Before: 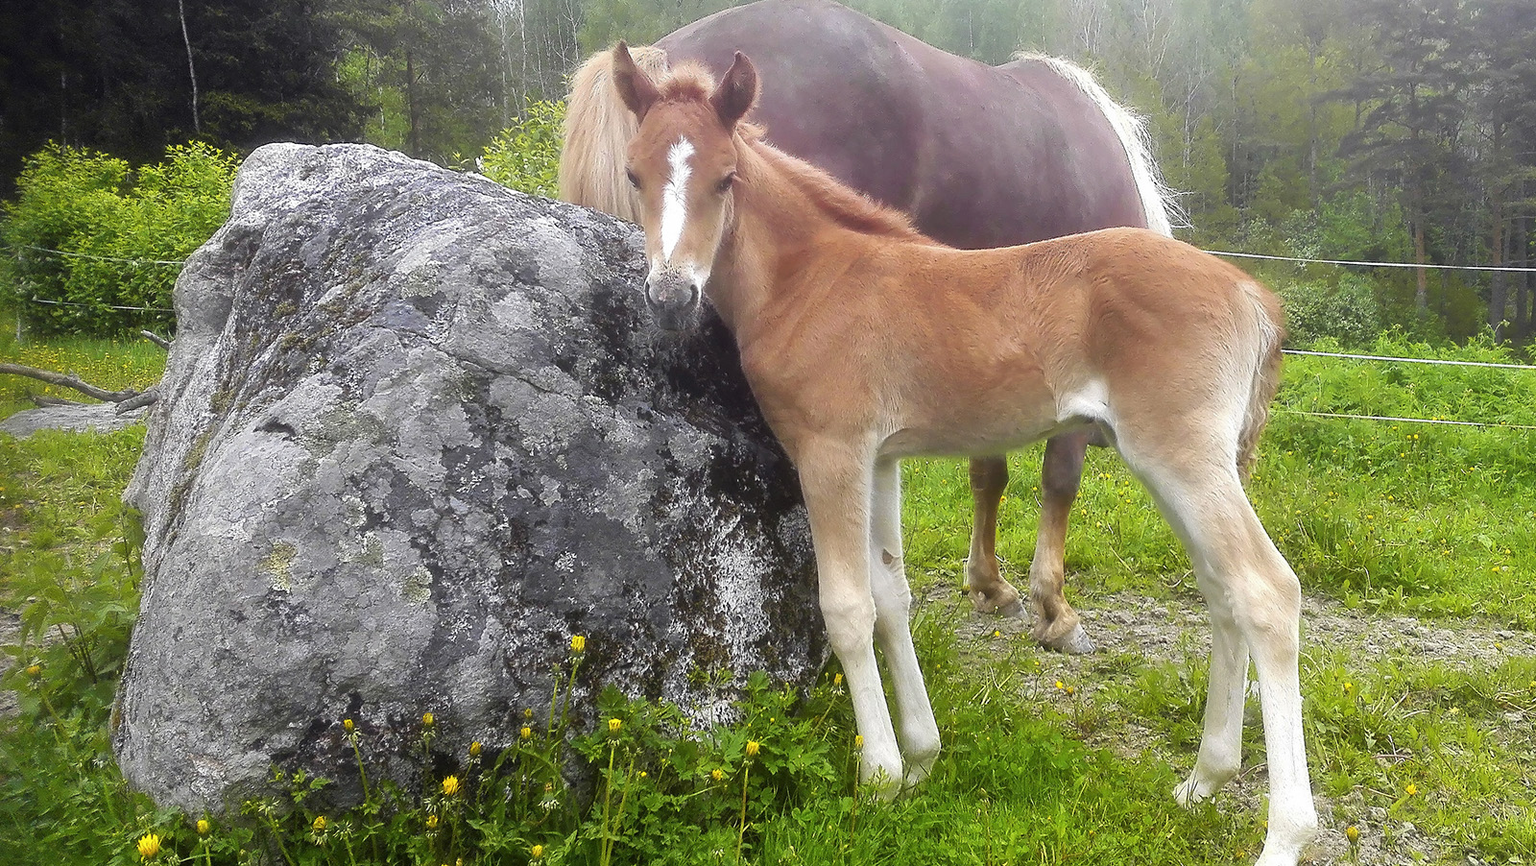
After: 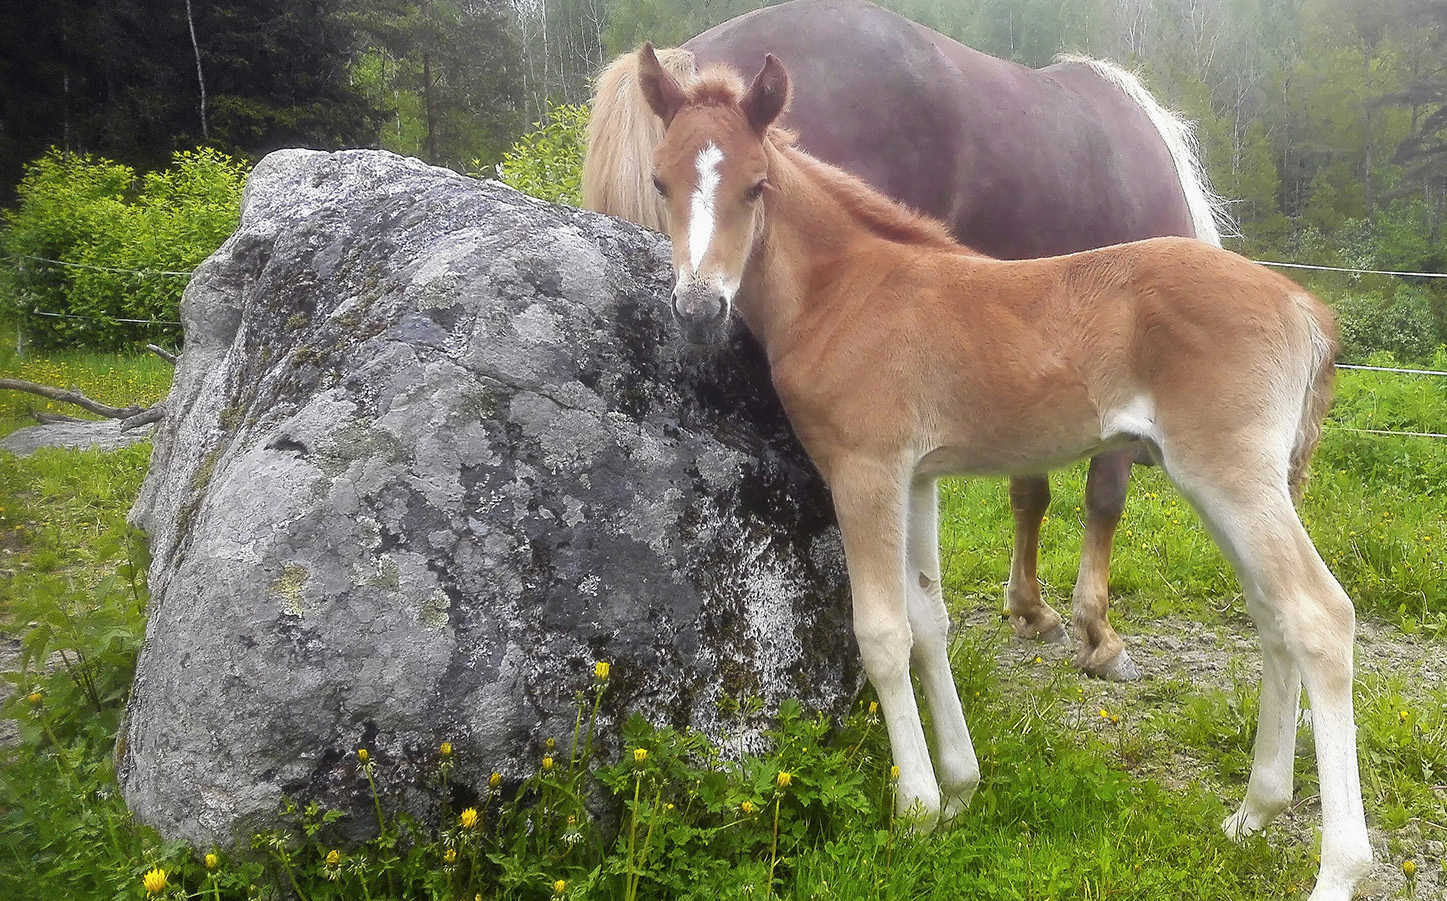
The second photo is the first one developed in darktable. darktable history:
exposure: exposure -0.064 EV, compensate highlight preservation false
crop: right 9.509%, bottom 0.031%
